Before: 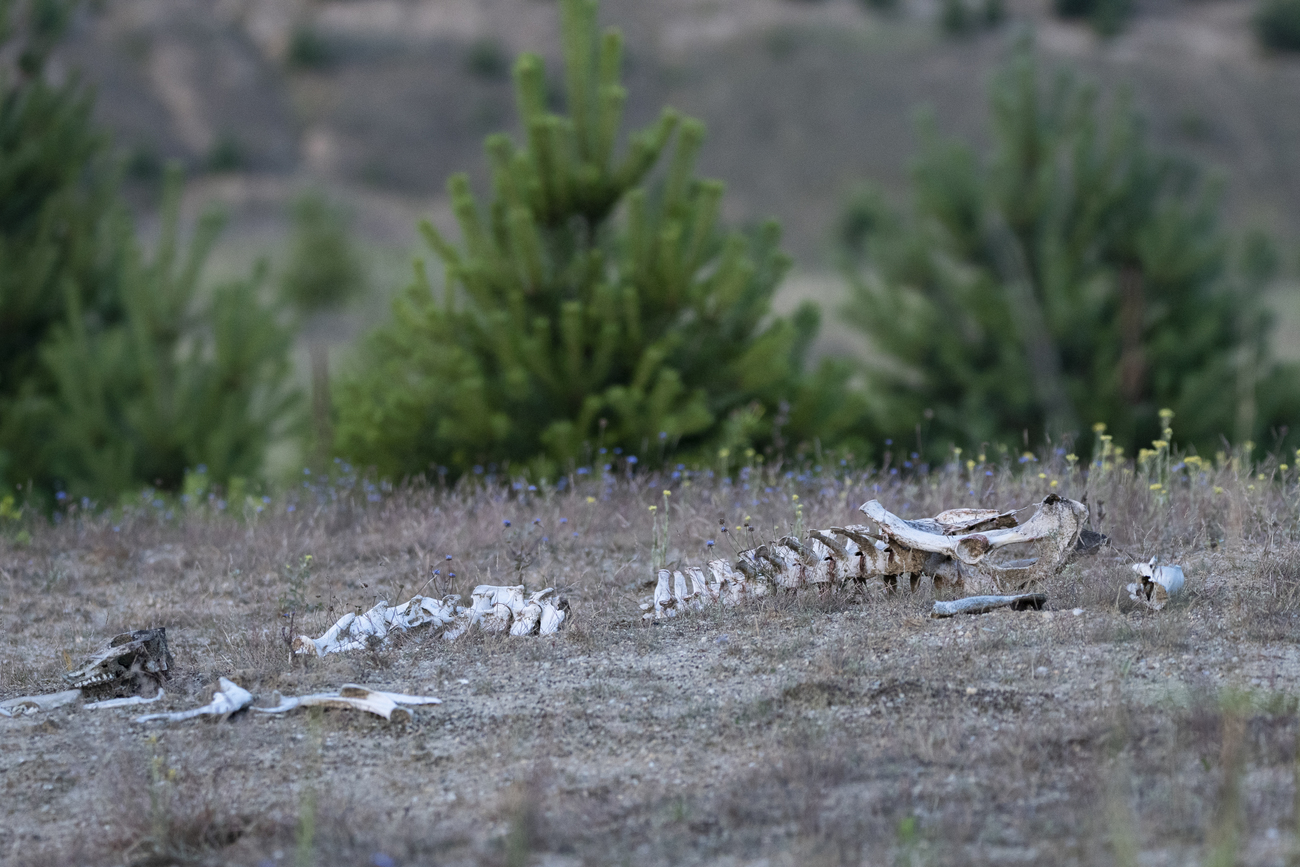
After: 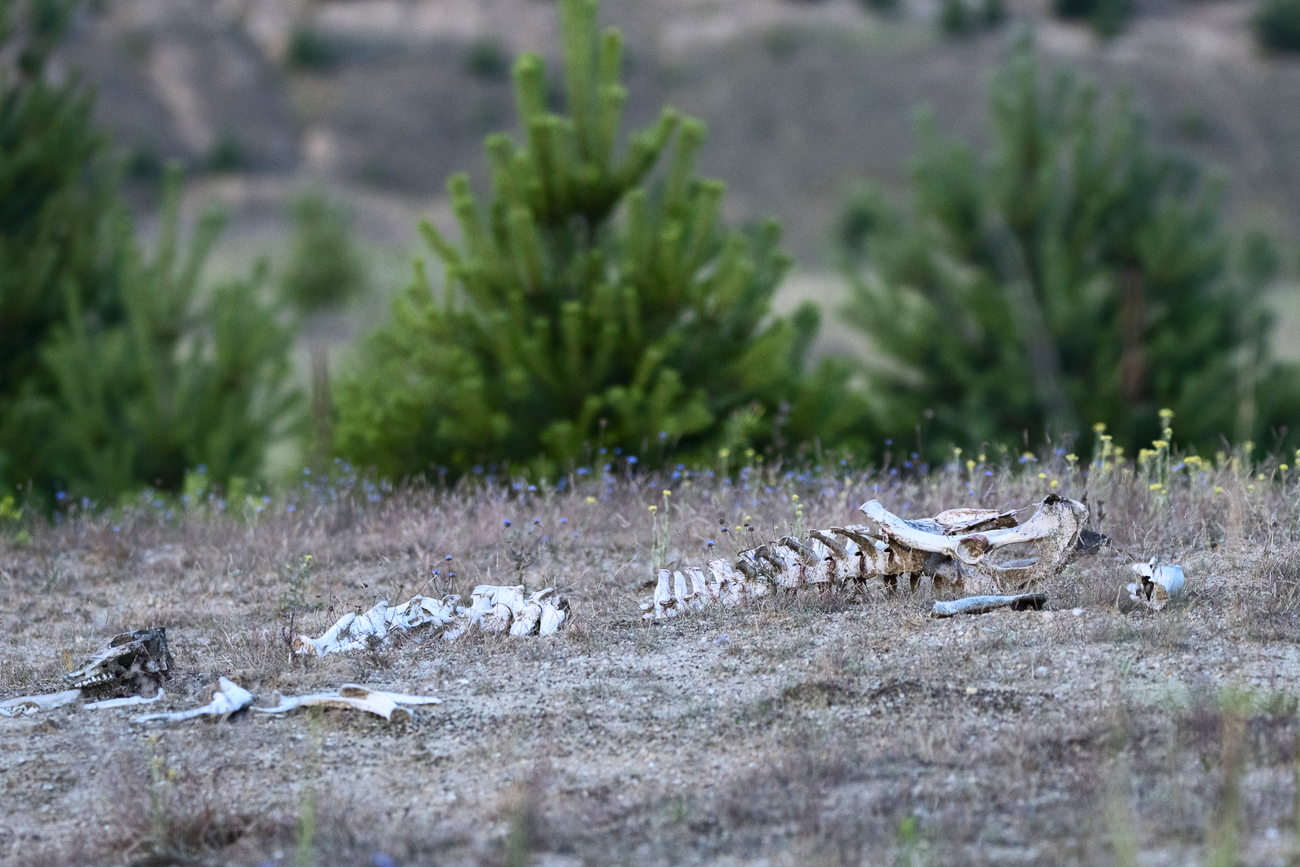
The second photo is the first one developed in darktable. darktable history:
contrast brightness saturation: contrast 0.228, brightness 0.098, saturation 0.286
